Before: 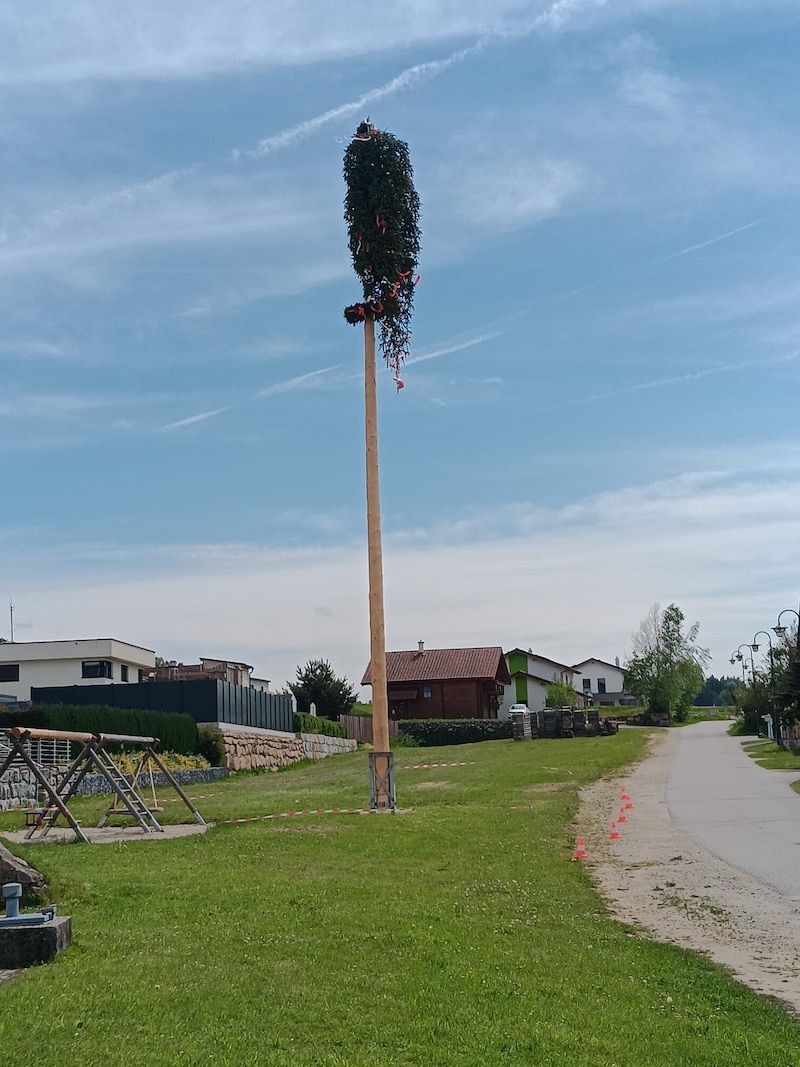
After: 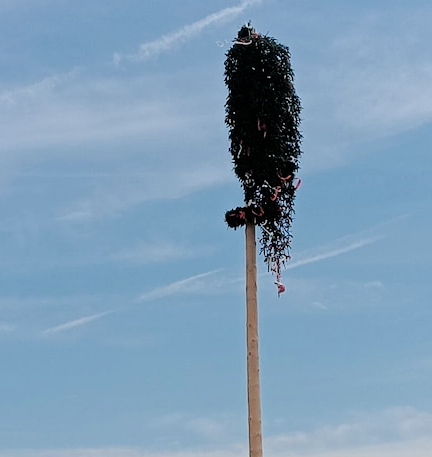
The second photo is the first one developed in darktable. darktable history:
filmic rgb: black relative exposure -7.5 EV, white relative exposure 5 EV, hardness 3.32, contrast 1.298
crop: left 14.906%, top 9.073%, right 30.924%, bottom 48.059%
